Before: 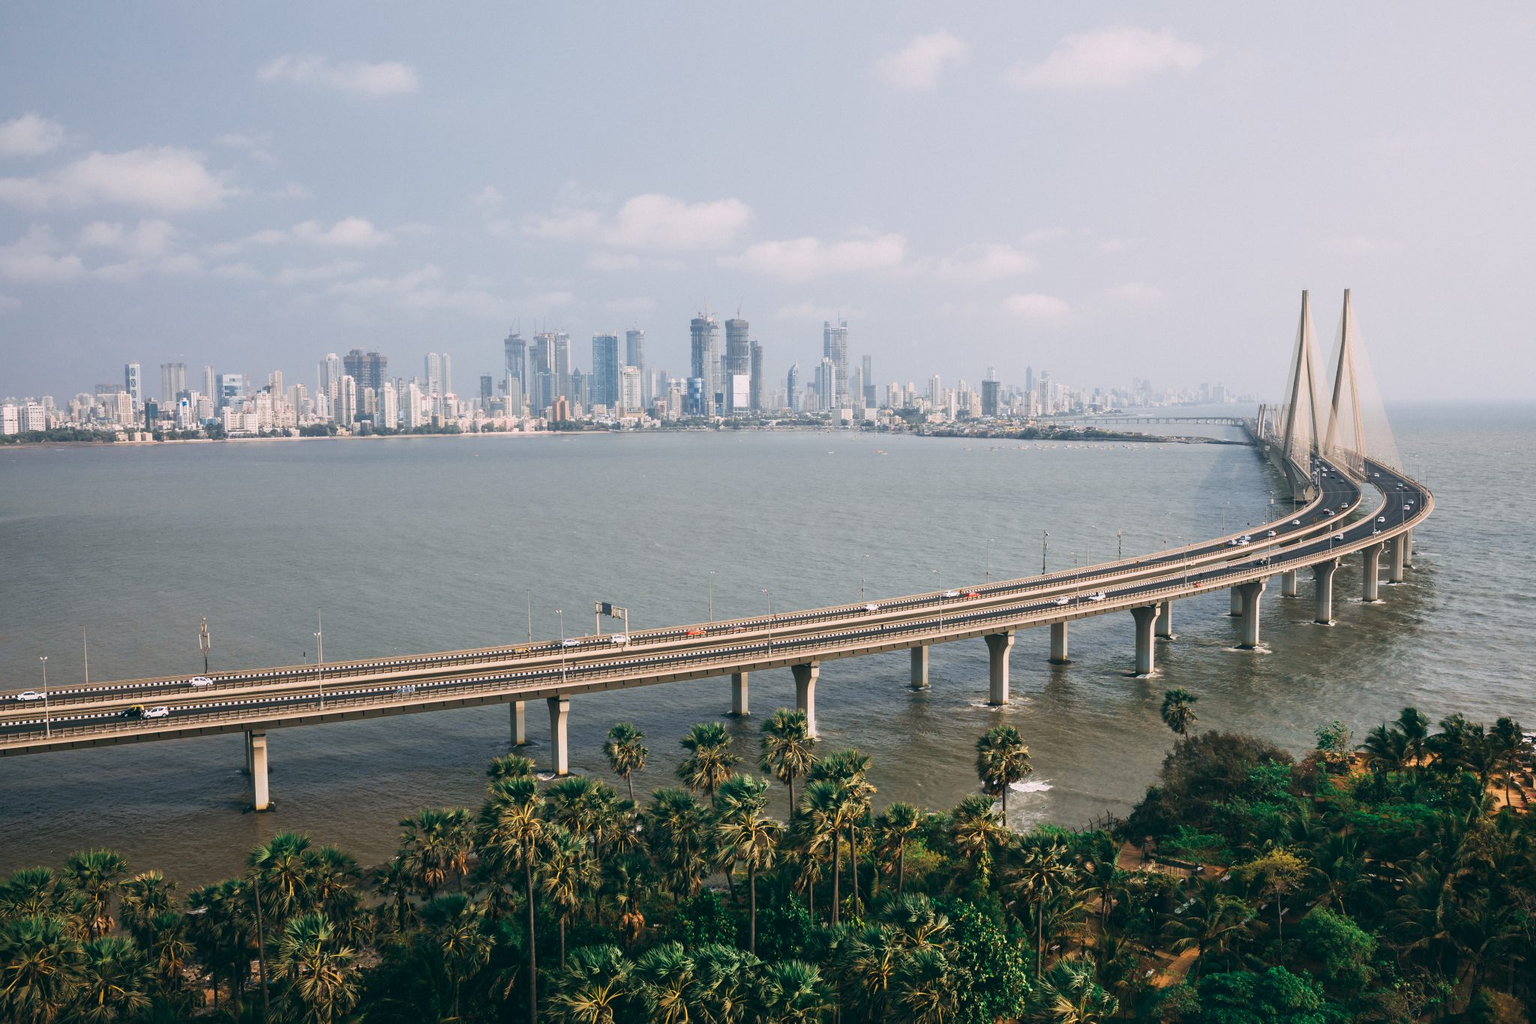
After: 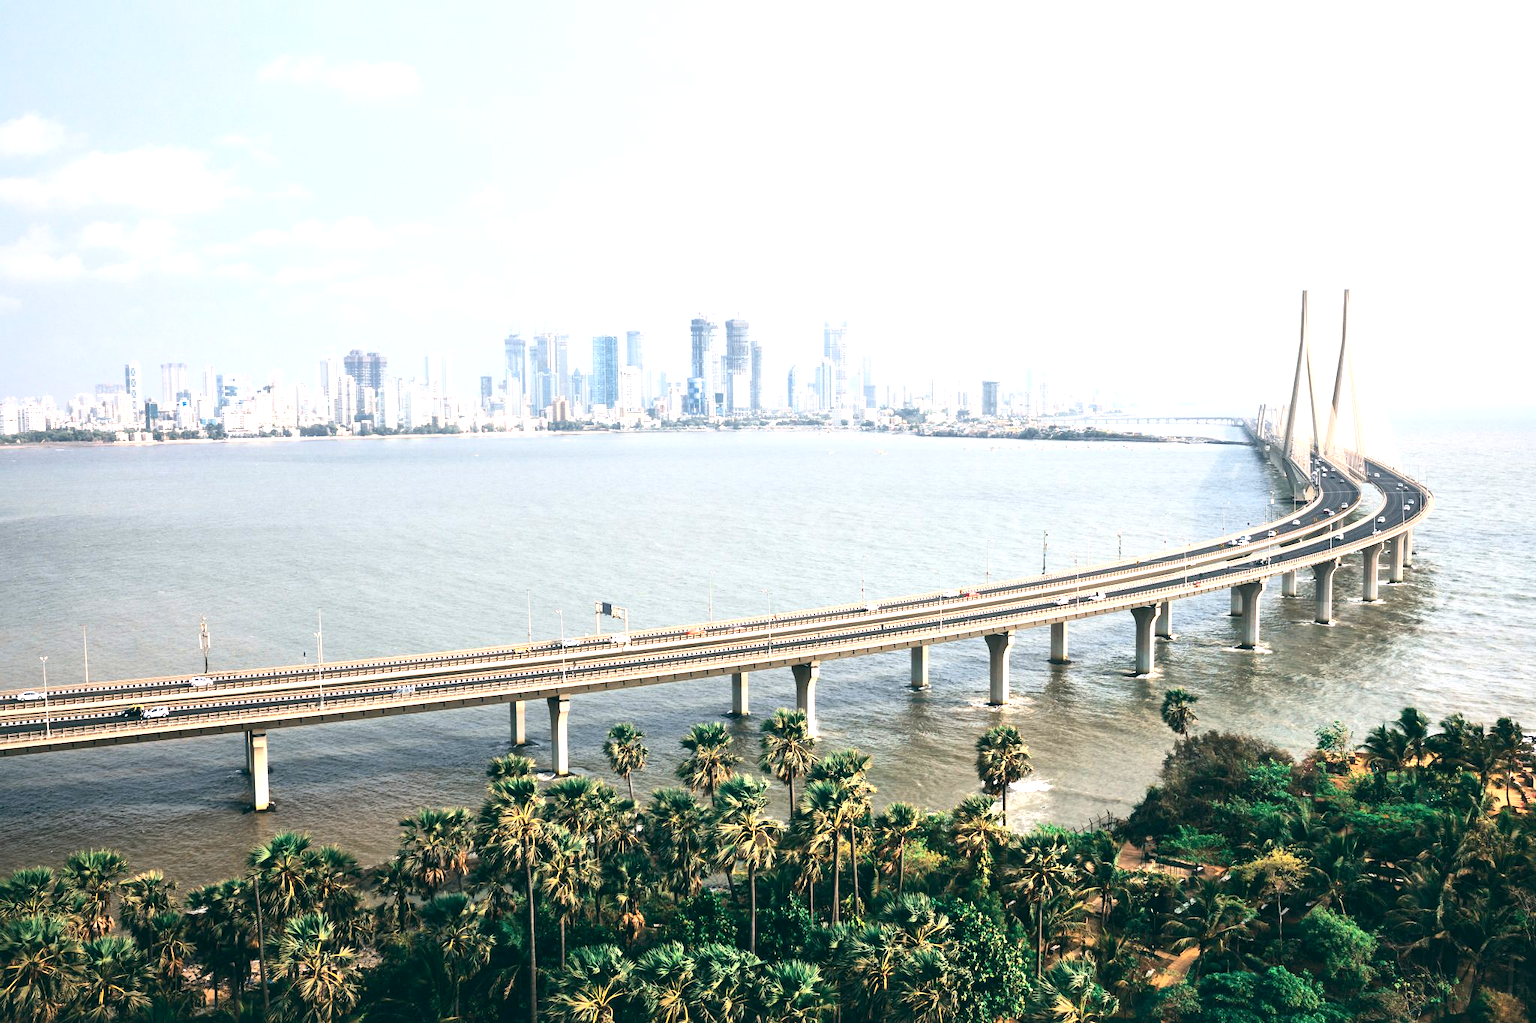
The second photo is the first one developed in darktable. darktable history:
contrast brightness saturation: contrast 0.241, brightness 0.088
local contrast: mode bilateral grid, contrast 20, coarseness 99, detail 150%, midtone range 0.2
exposure: exposure 1.093 EV, compensate highlight preservation false
